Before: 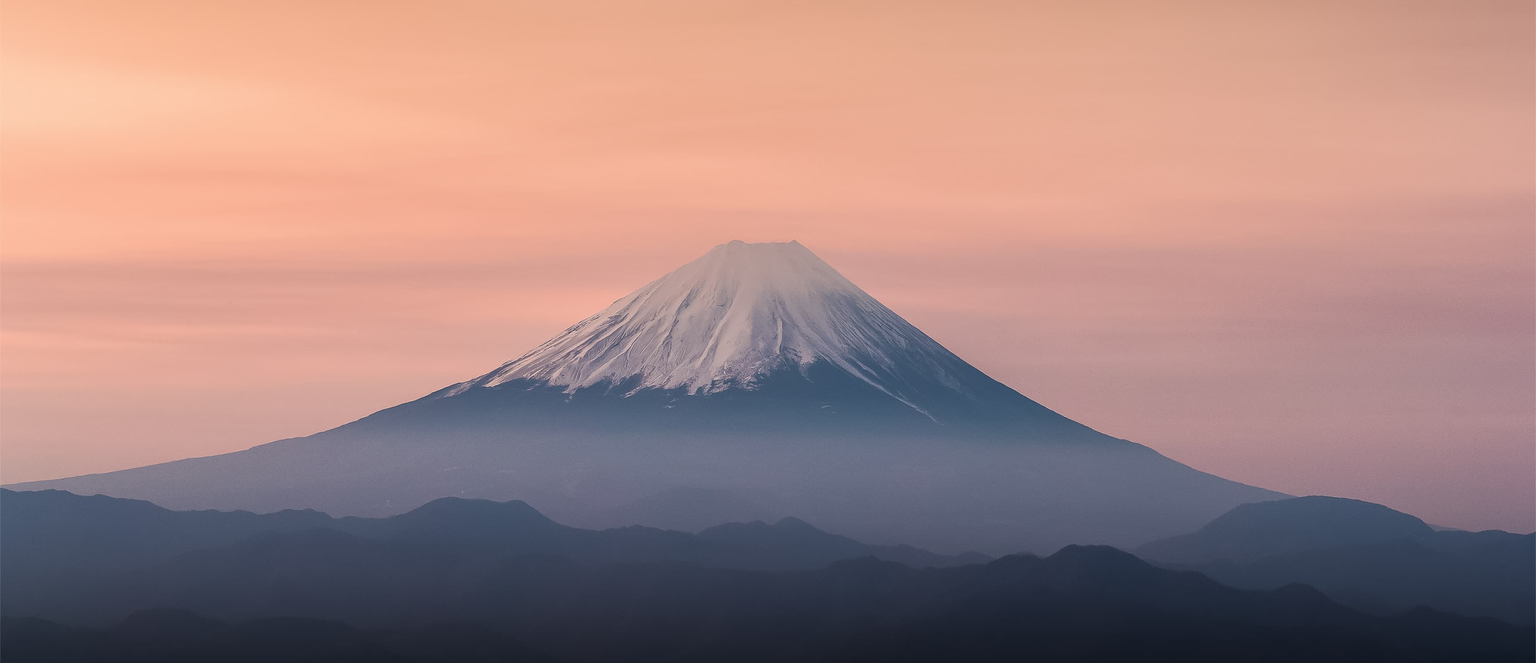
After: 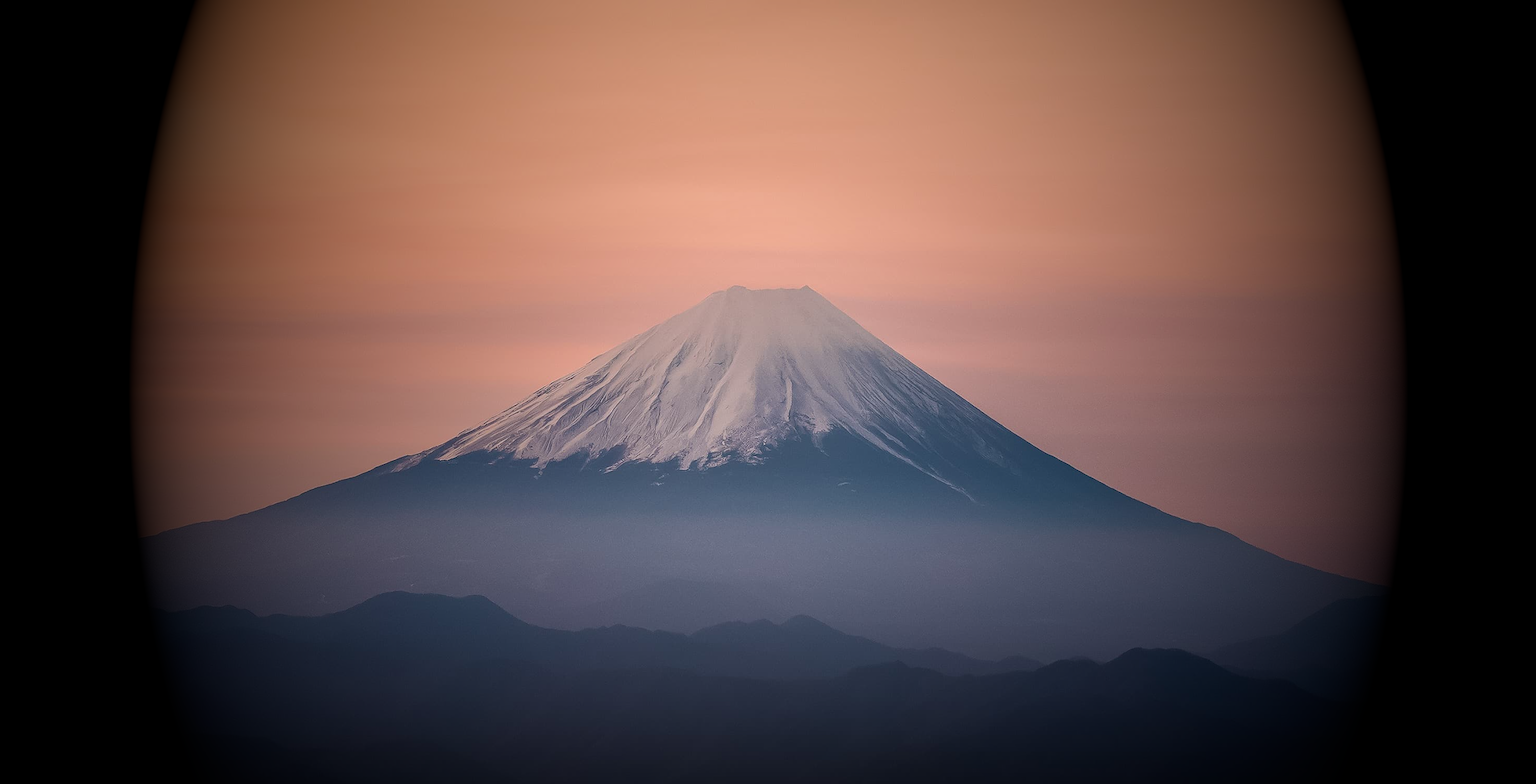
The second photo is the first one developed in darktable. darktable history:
vignetting: fall-off start 15.9%, fall-off radius 100%, brightness -1, saturation 0.5, width/height ratio 0.719
crop: left 7.598%, right 7.873%
